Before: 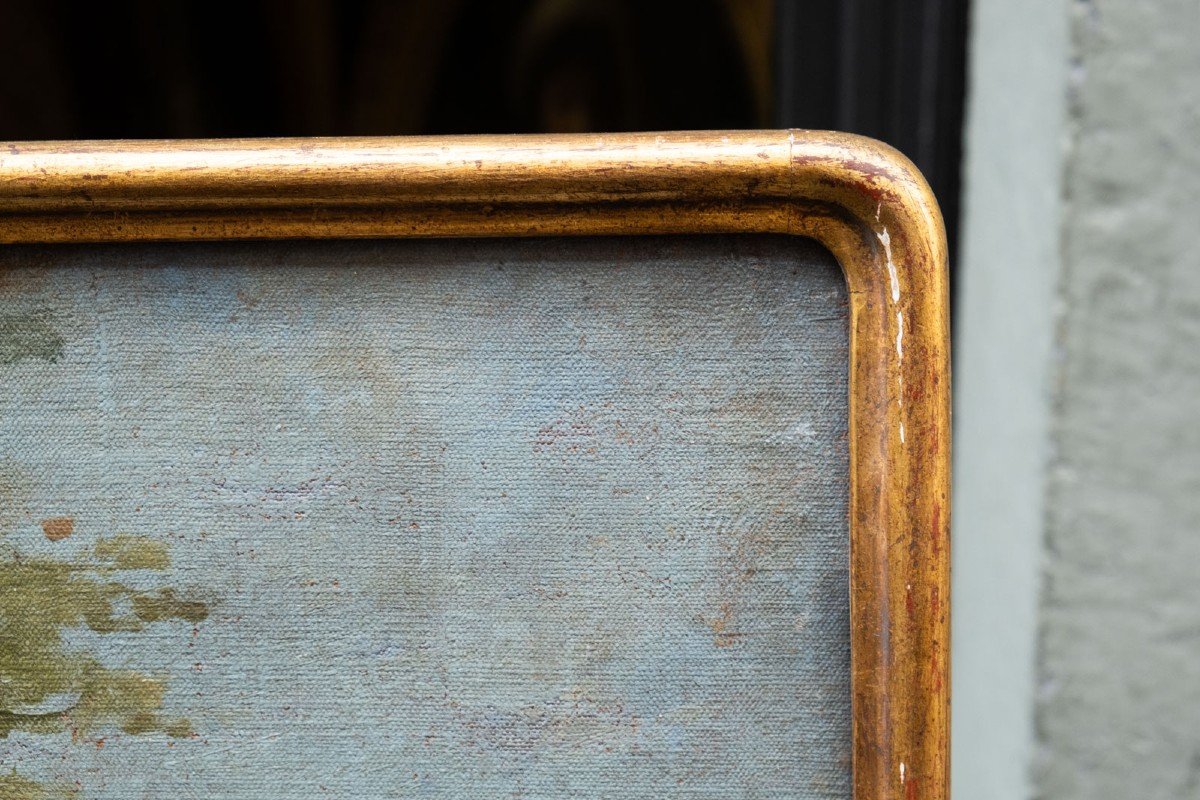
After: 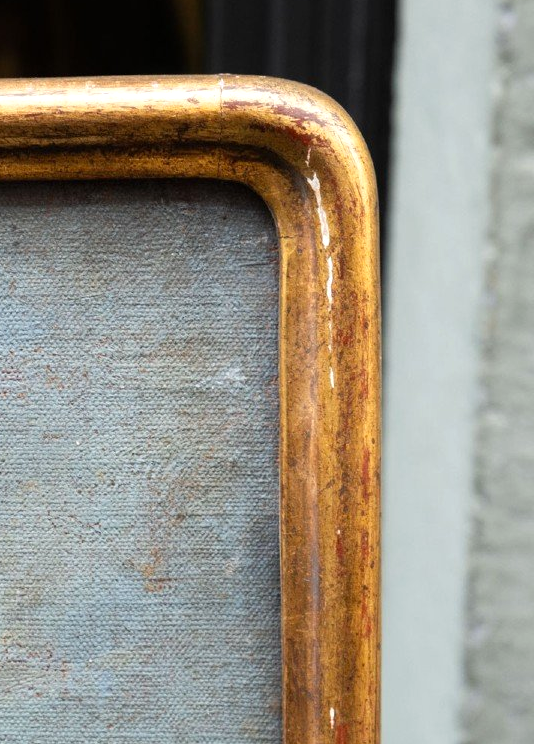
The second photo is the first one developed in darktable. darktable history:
levels: white 90.68%, levels [0, 0.476, 0.951]
crop: left 47.535%, top 6.921%, right 7.918%
